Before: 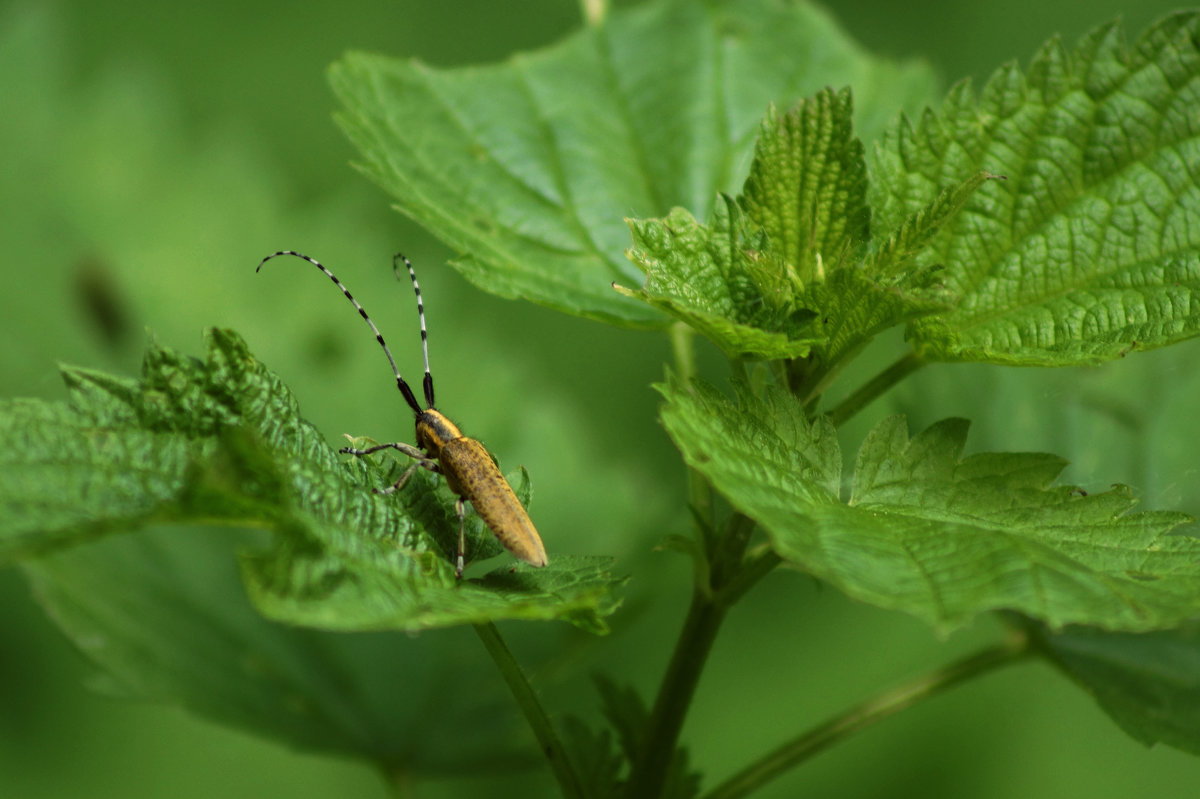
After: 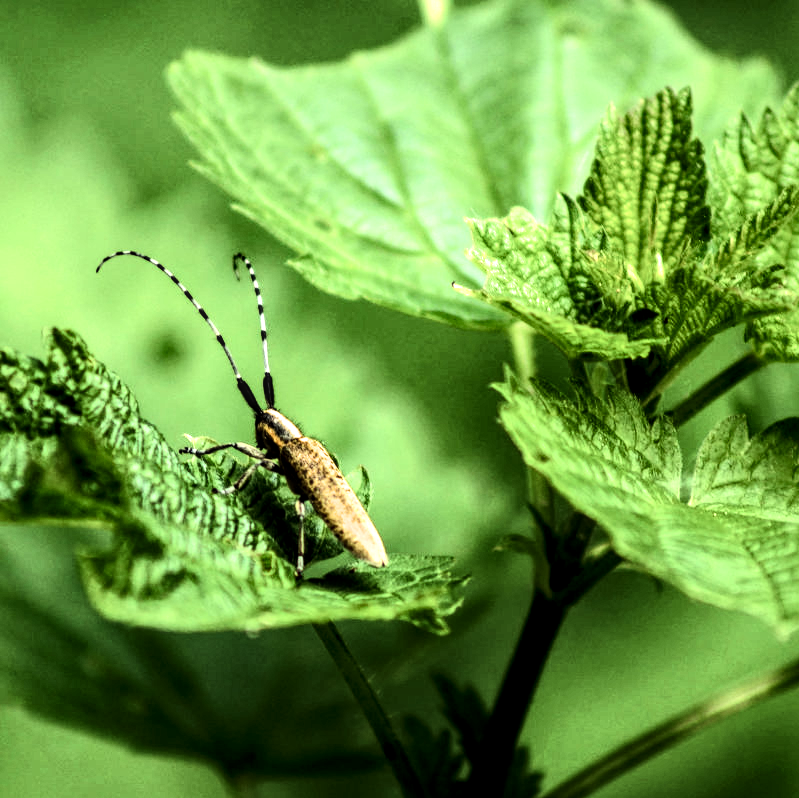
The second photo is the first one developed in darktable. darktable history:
local contrast: detail 150%
tone equalizer: -8 EV -0.417 EV, -7 EV -0.389 EV, -6 EV -0.333 EV, -5 EV -0.222 EV, -3 EV 0.222 EV, -2 EV 0.333 EV, -1 EV 0.389 EV, +0 EV 0.417 EV, edges refinement/feathering 500, mask exposure compensation -1.57 EV, preserve details no
crop and rotate: left 13.409%, right 19.924%
filmic rgb: white relative exposure 2.2 EV, hardness 6.97
rgb curve: curves: ch0 [(0, 0) (0.284, 0.292) (0.505, 0.644) (1, 1)]; ch1 [(0, 0) (0.284, 0.292) (0.505, 0.644) (1, 1)]; ch2 [(0, 0) (0.284, 0.292) (0.505, 0.644) (1, 1)], compensate middle gray true
